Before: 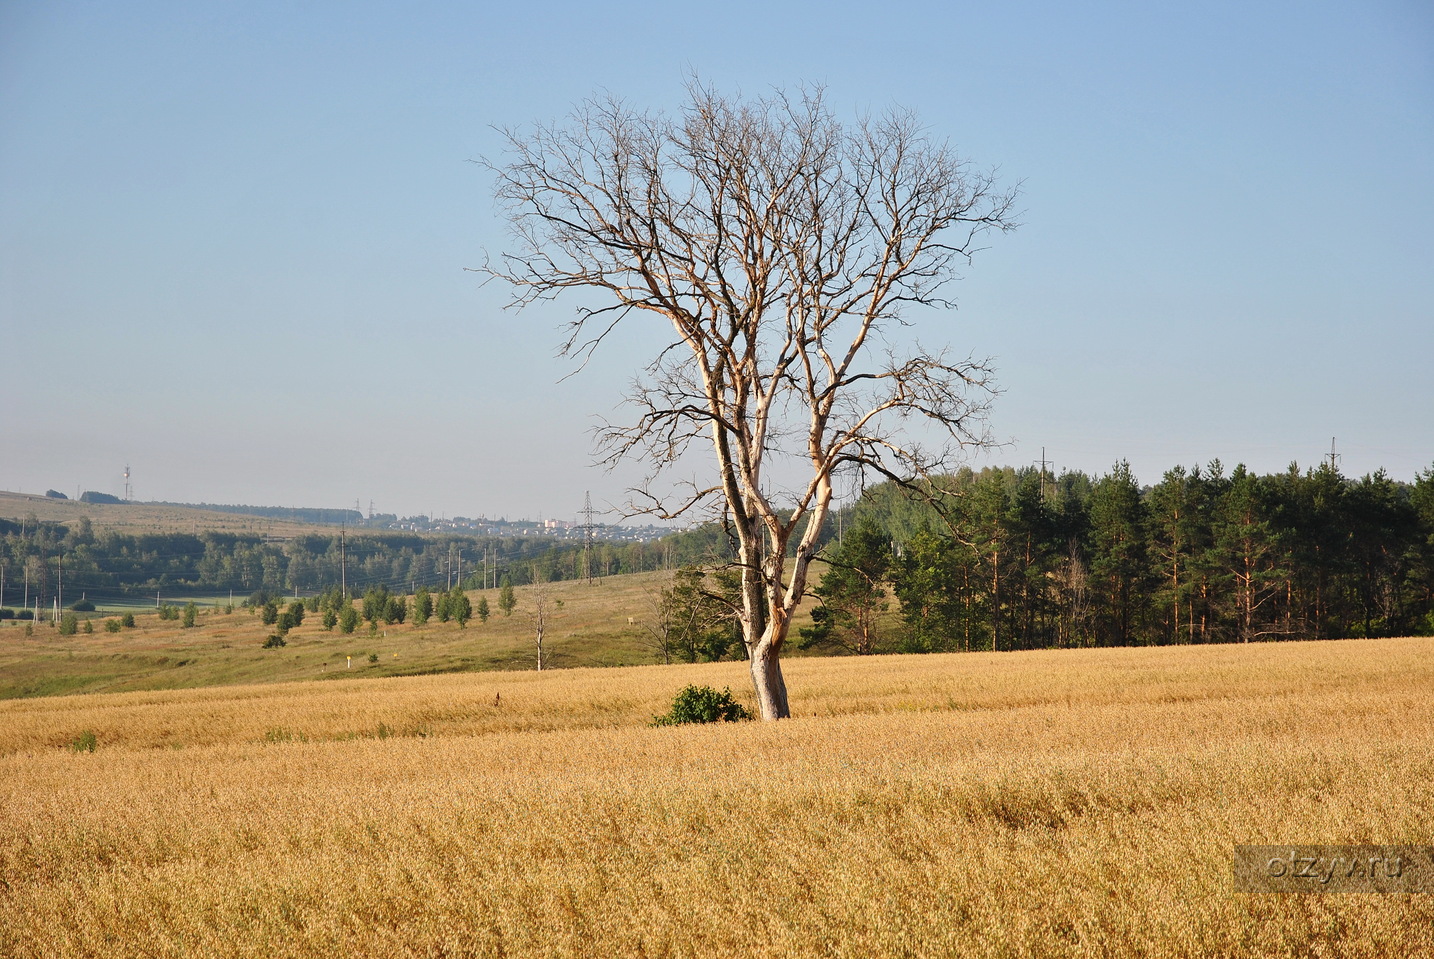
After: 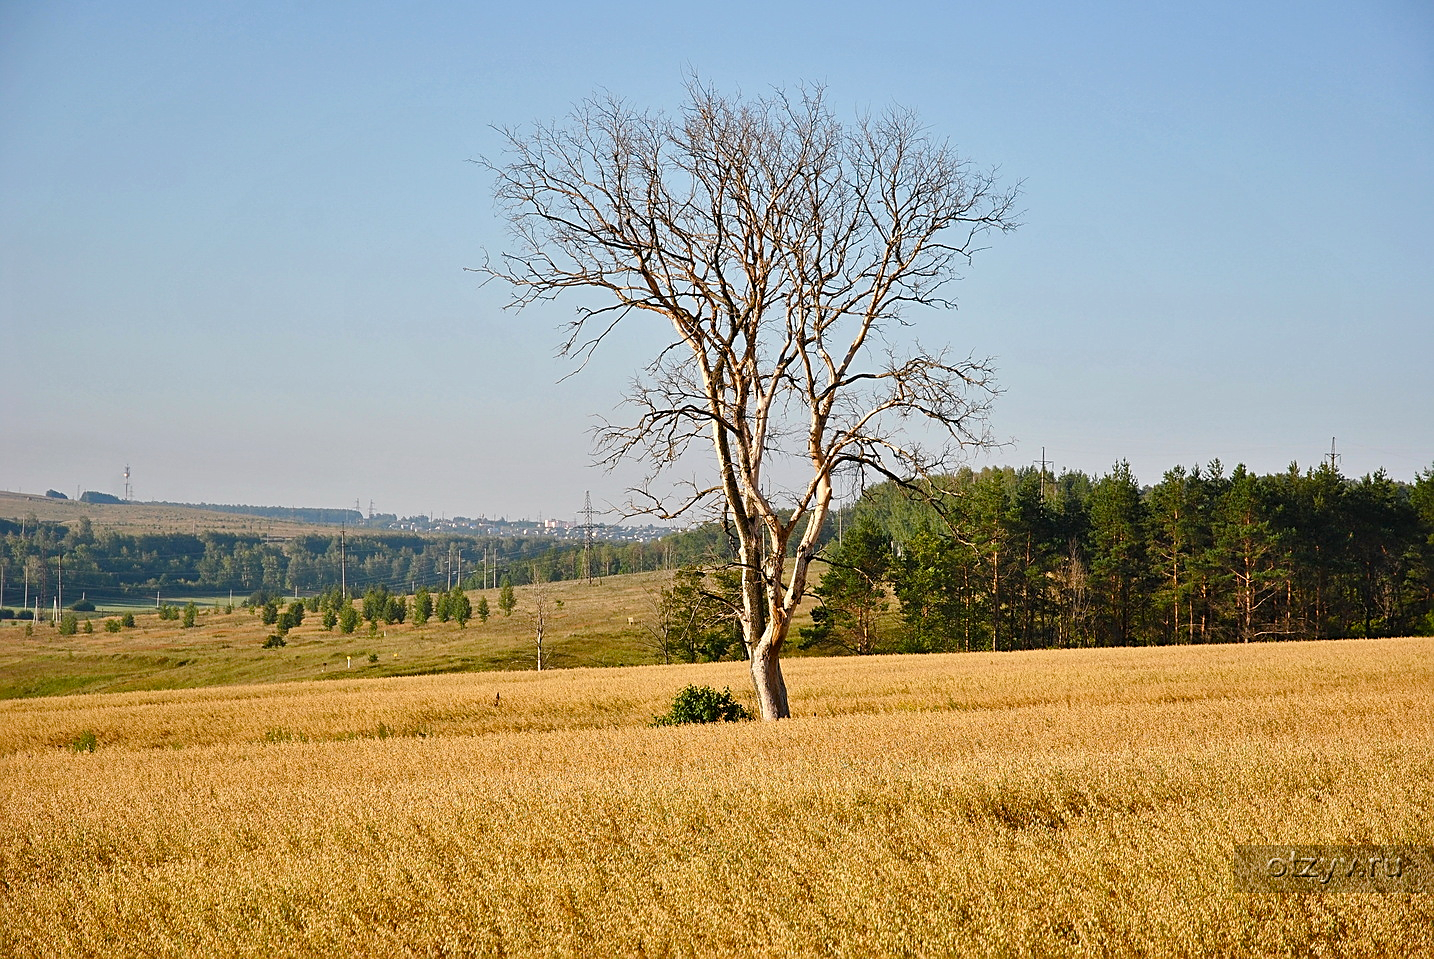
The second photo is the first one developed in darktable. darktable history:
color balance rgb: shadows lift › chroma 0.888%, shadows lift › hue 114.23°, perceptual saturation grading › global saturation 20%, perceptual saturation grading › highlights -24.892%, perceptual saturation grading › shadows 24.28%, global vibrance 20%
sharpen: amount 0.498
local contrast: mode bilateral grid, contrast 19, coarseness 51, detail 120%, midtone range 0.2
